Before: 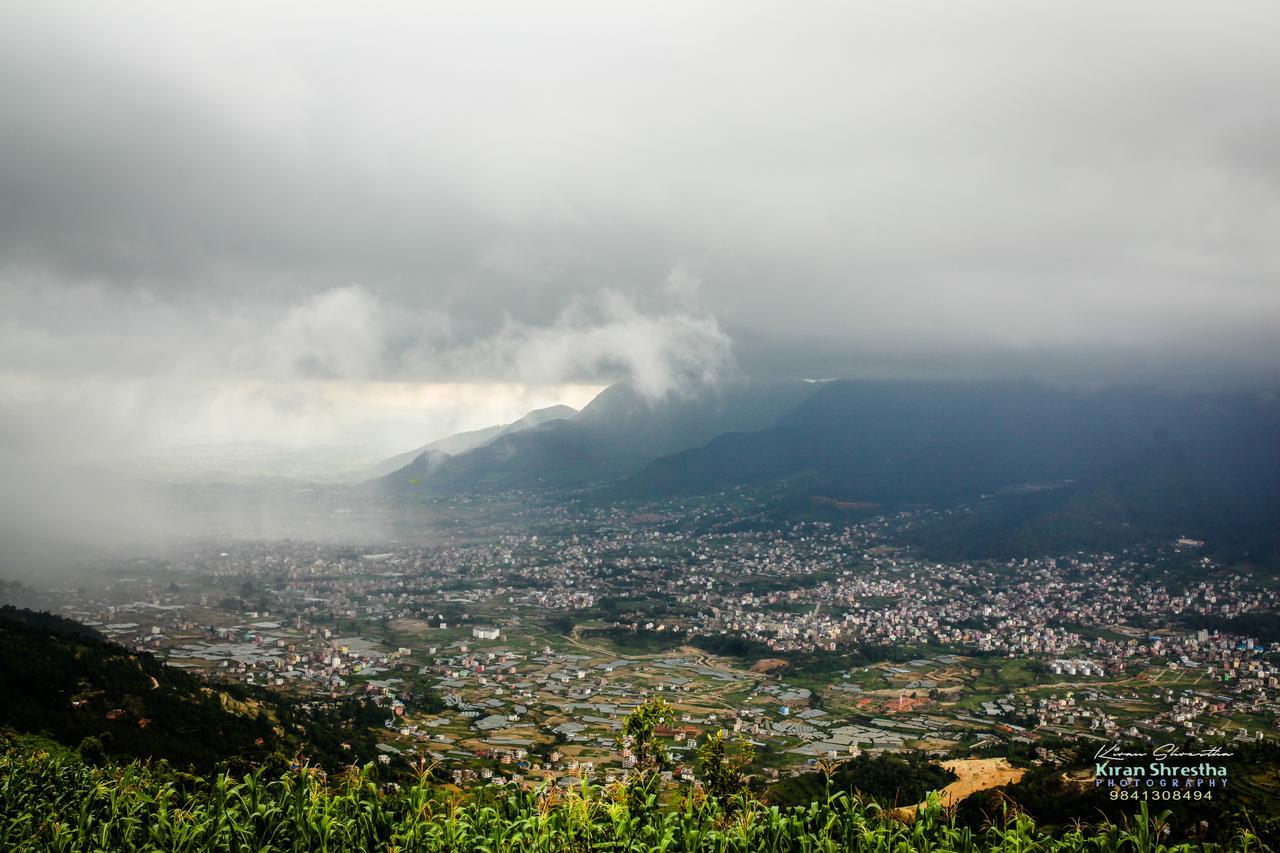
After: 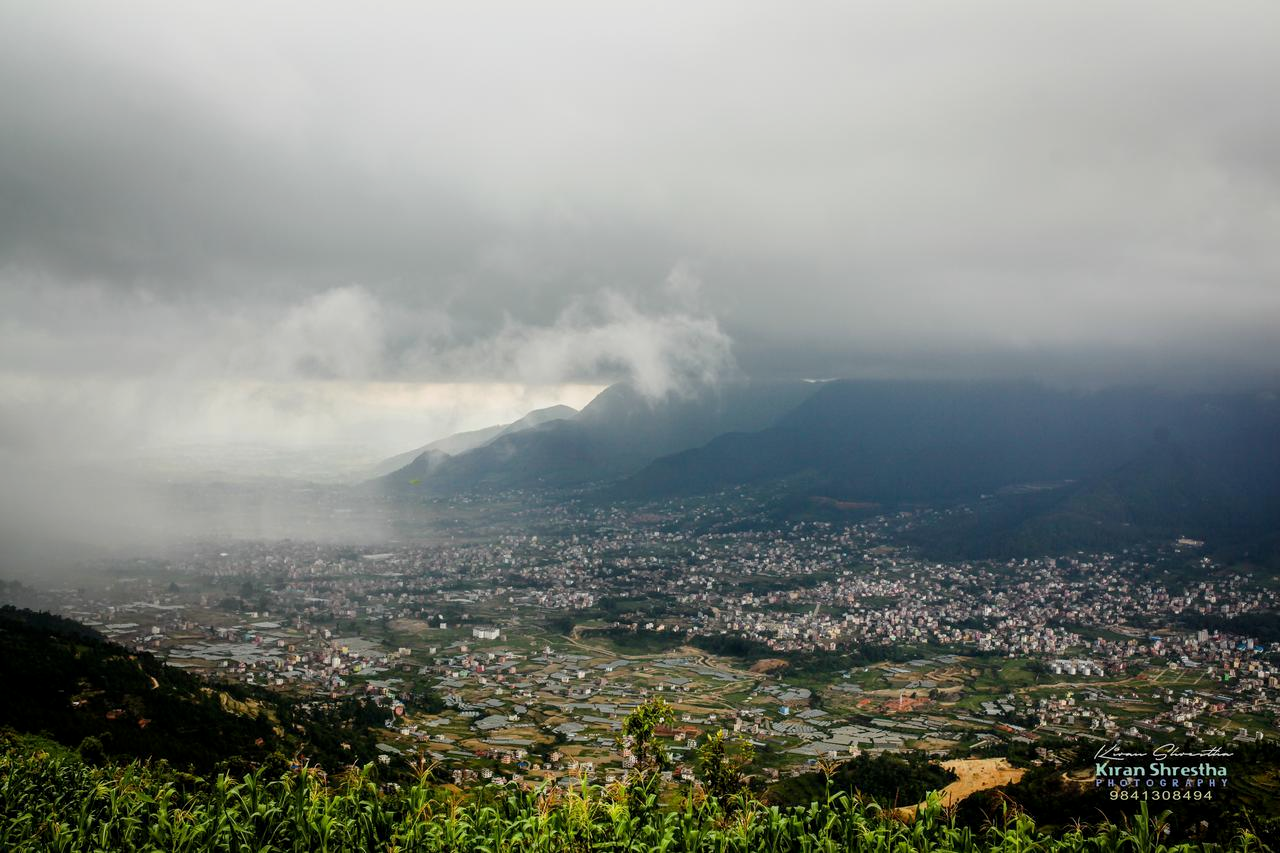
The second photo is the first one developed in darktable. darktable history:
exposure: black level correction 0.002, exposure -0.205 EV, compensate highlight preservation false
